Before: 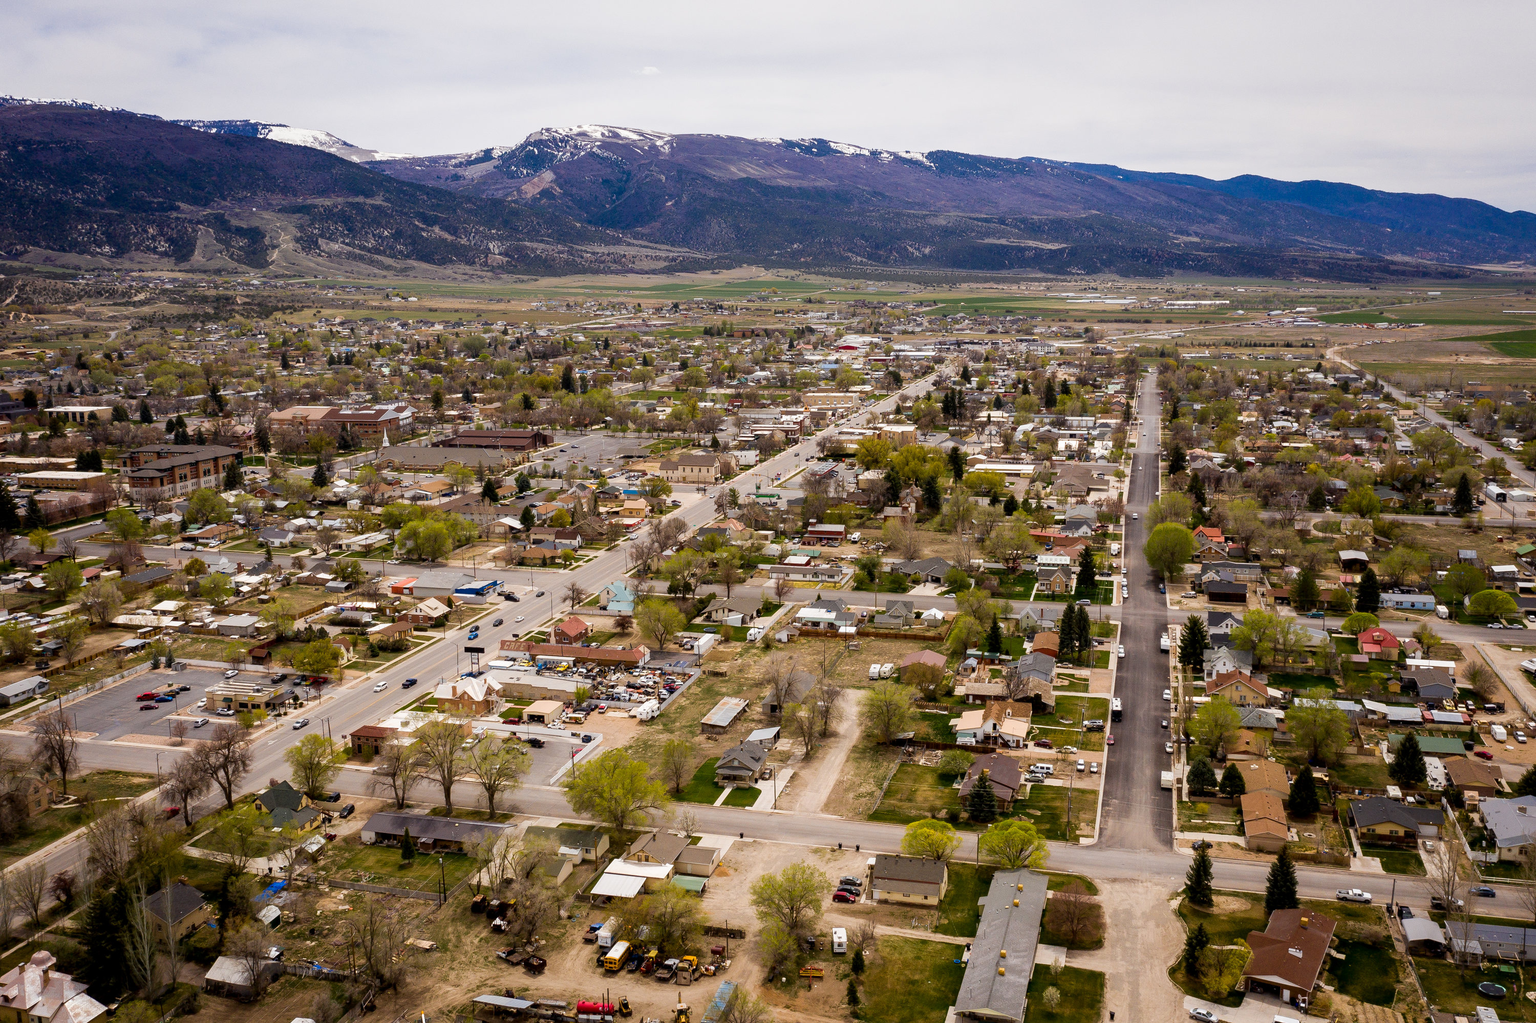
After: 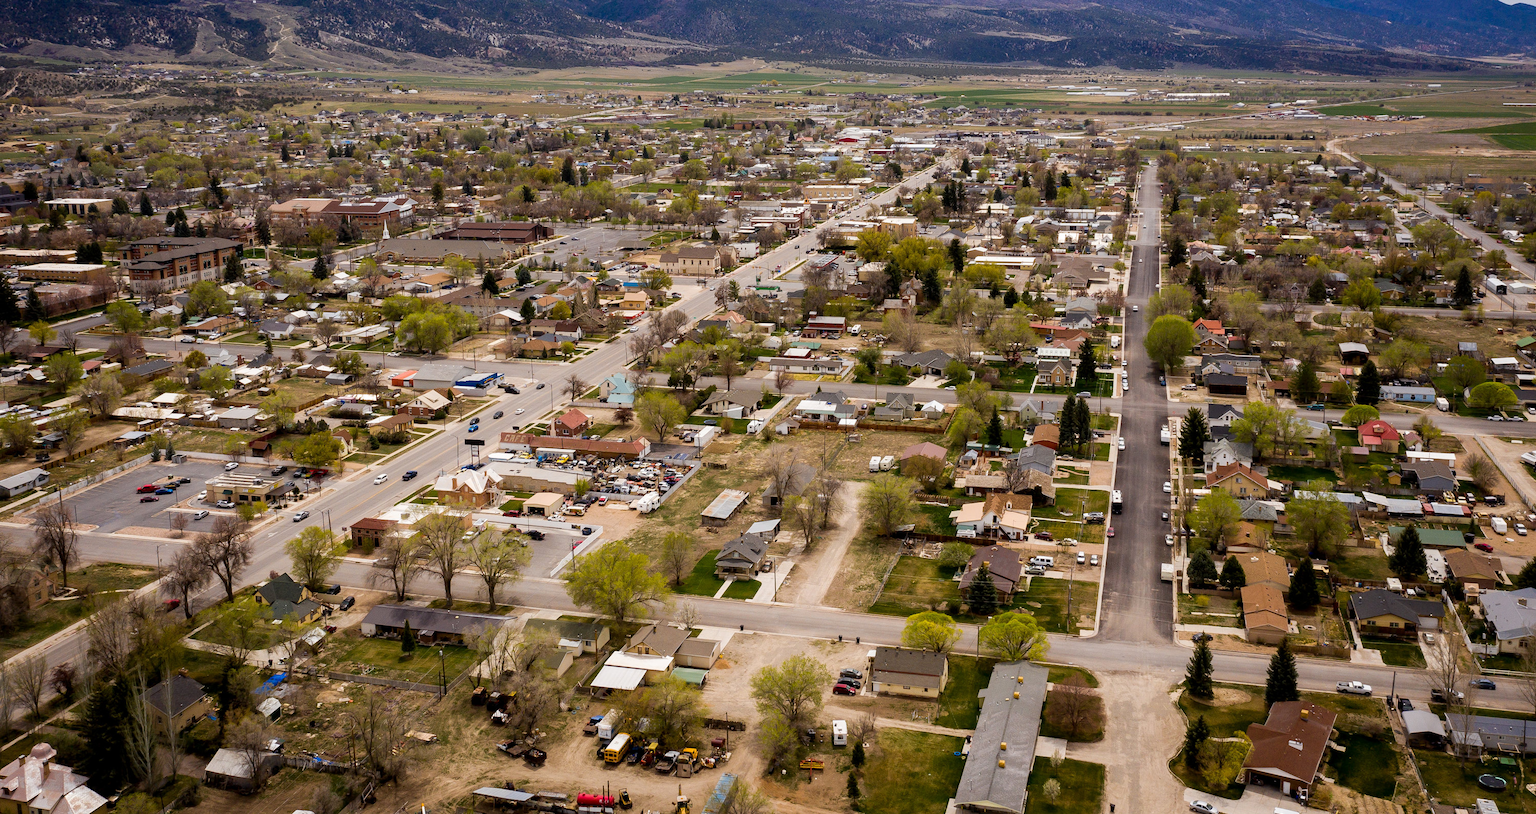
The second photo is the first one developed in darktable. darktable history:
crop and rotate: top 20.335%
